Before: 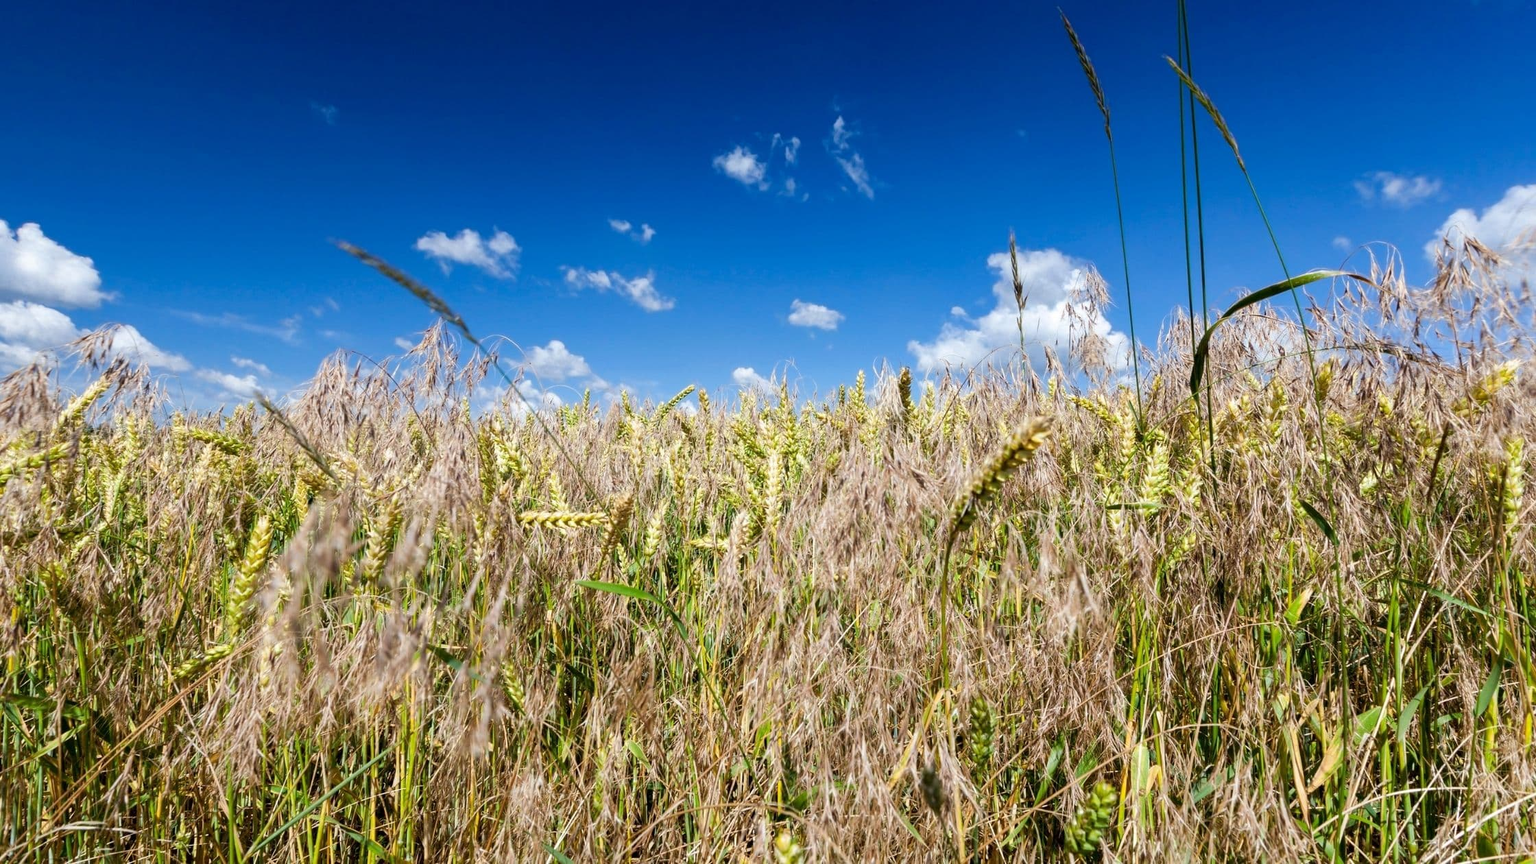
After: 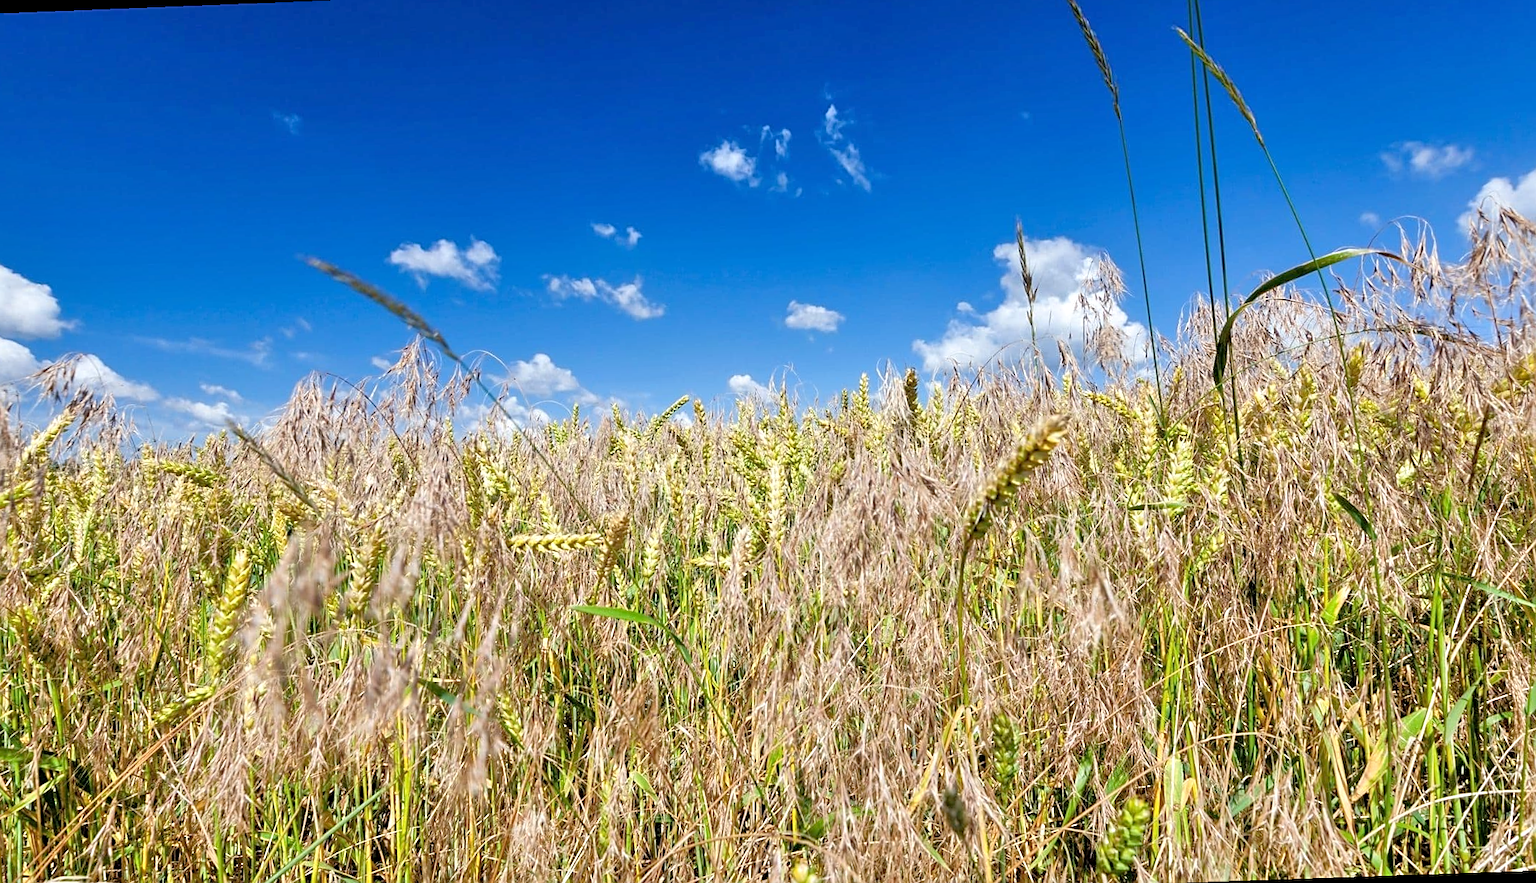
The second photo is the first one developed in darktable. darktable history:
tone equalizer: -7 EV 0.15 EV, -6 EV 0.6 EV, -5 EV 1.15 EV, -4 EV 1.33 EV, -3 EV 1.15 EV, -2 EV 0.6 EV, -1 EV 0.15 EV, mask exposure compensation -0.5 EV
rotate and perspective: rotation -2.12°, lens shift (vertical) 0.009, lens shift (horizontal) -0.008, automatic cropping original format, crop left 0.036, crop right 0.964, crop top 0.05, crop bottom 0.959
sharpen: on, module defaults
